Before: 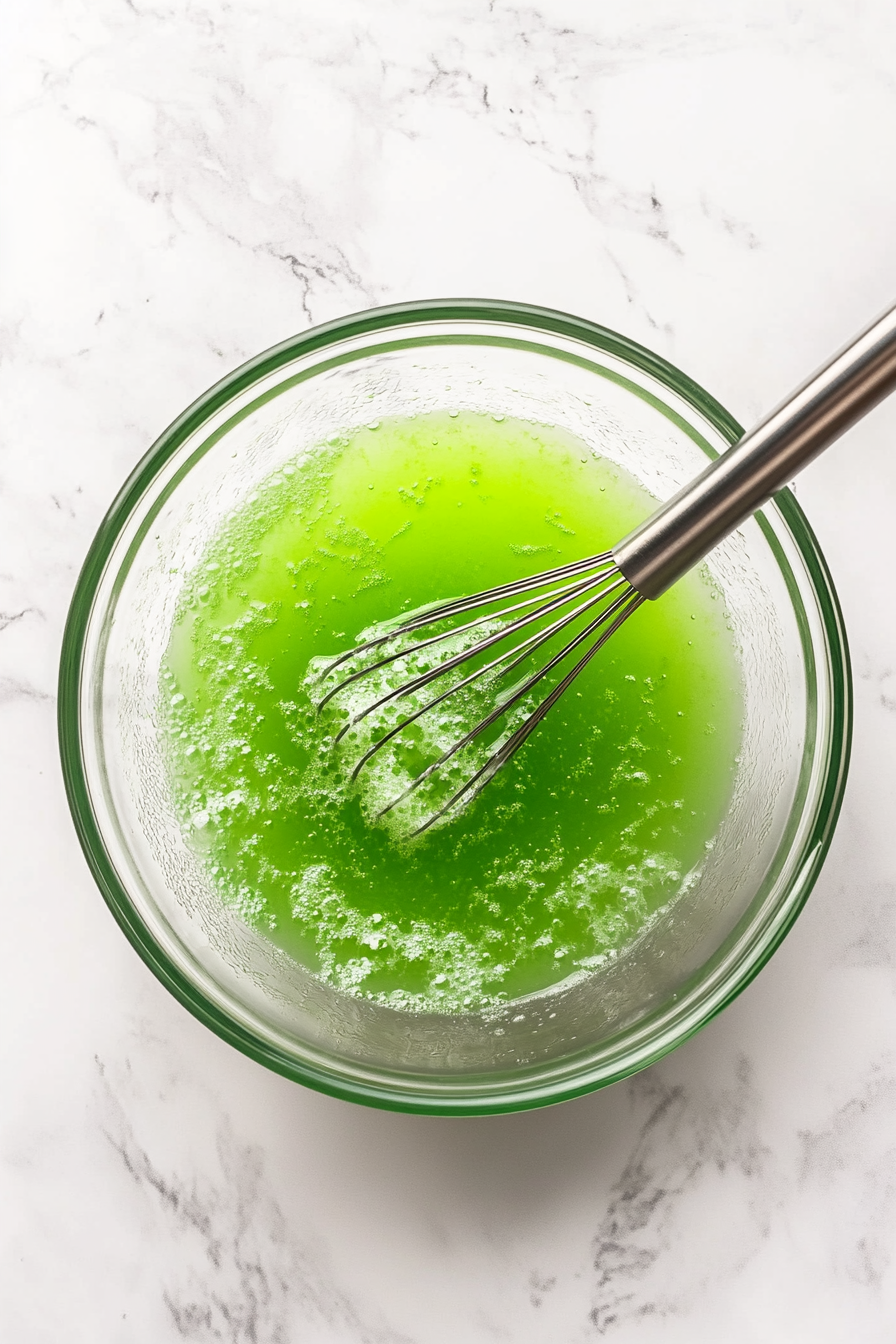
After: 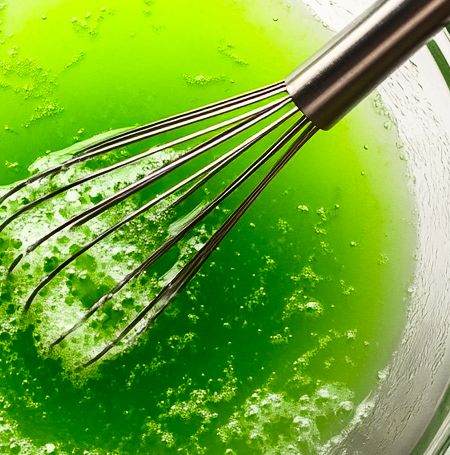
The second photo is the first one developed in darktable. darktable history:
contrast brightness saturation: contrast 0.193, brightness -0.11, saturation 0.211
crop: left 36.571%, top 34.985%, right 13.185%, bottom 31.161%
